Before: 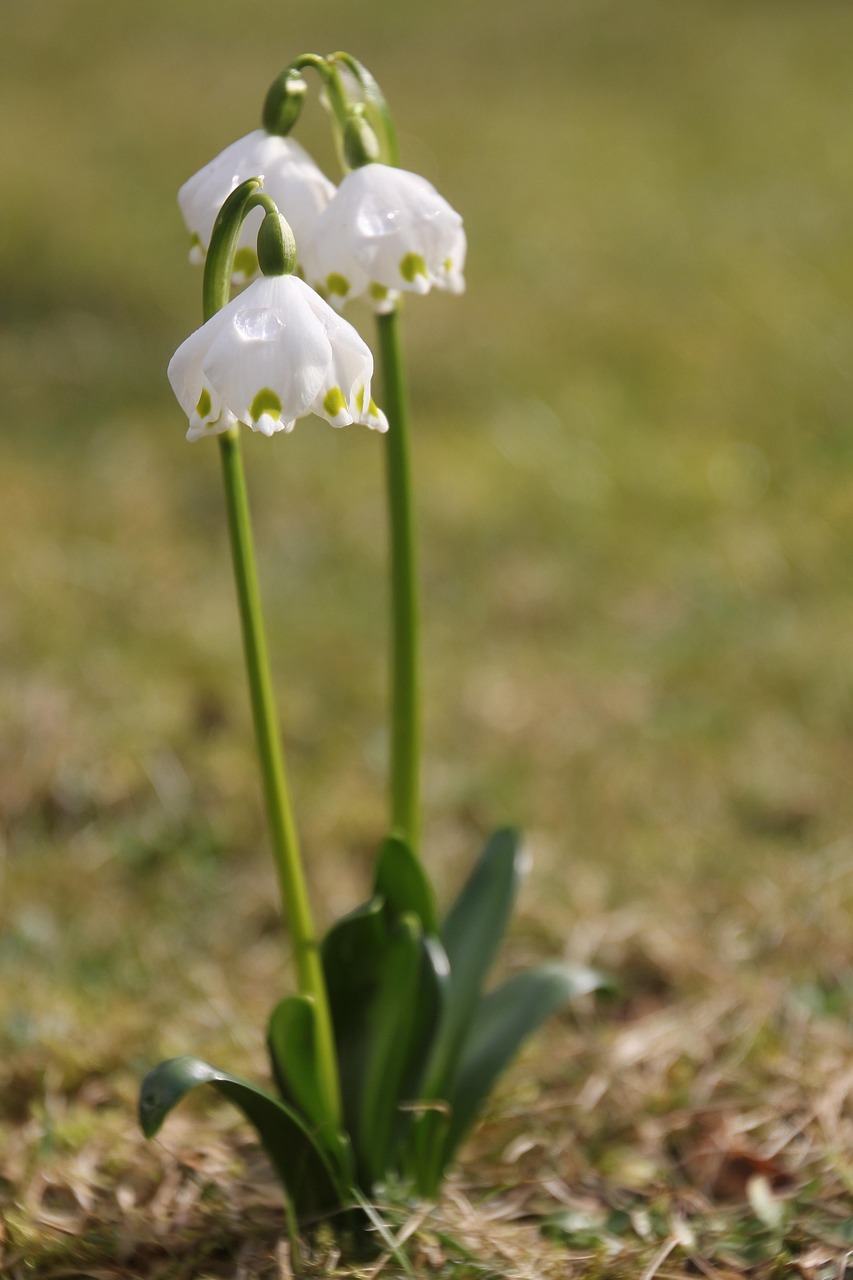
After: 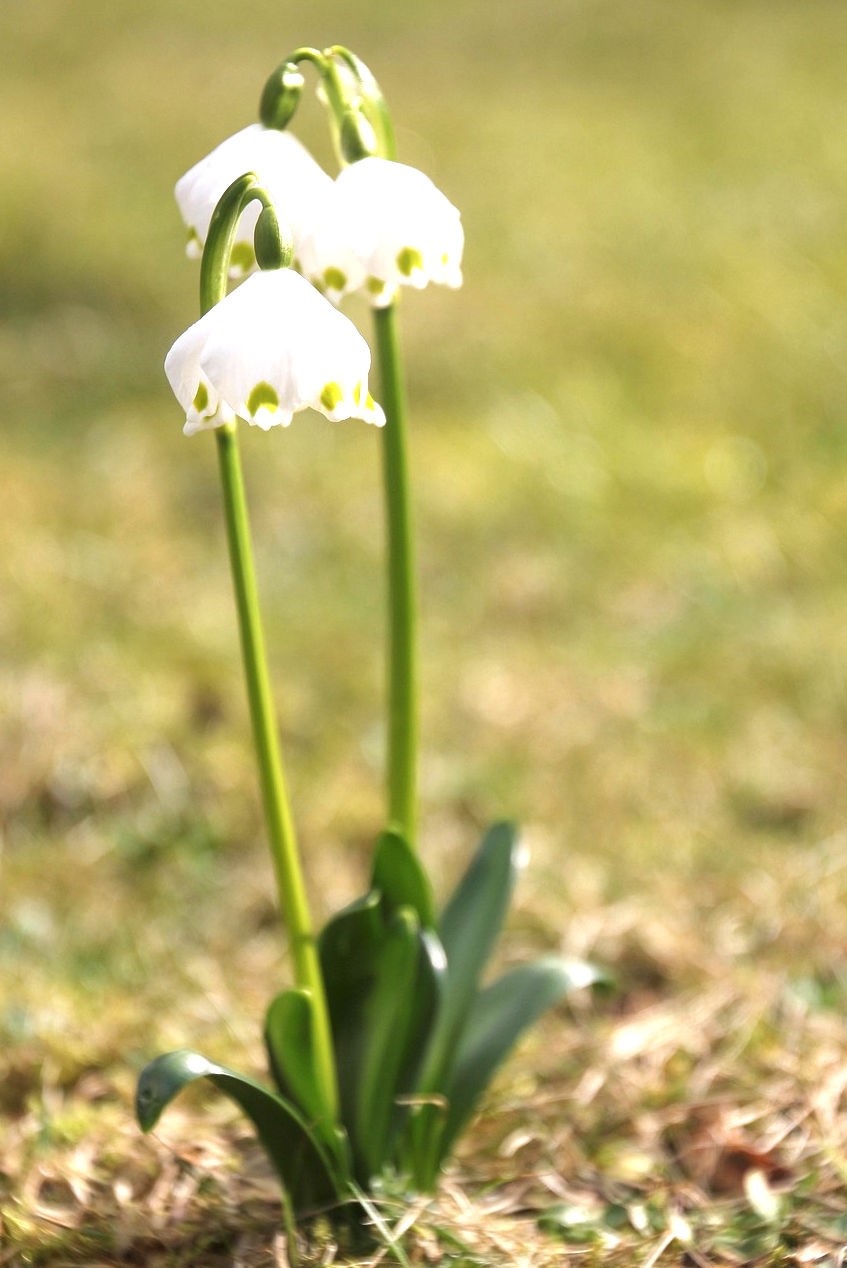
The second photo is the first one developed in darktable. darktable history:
crop: left 0.434%, top 0.485%, right 0.244%, bottom 0.386%
local contrast: highlights 100%, shadows 100%, detail 120%, midtone range 0.2
exposure: black level correction 0, exposure 1.1 EV, compensate exposure bias true, compensate highlight preservation false
